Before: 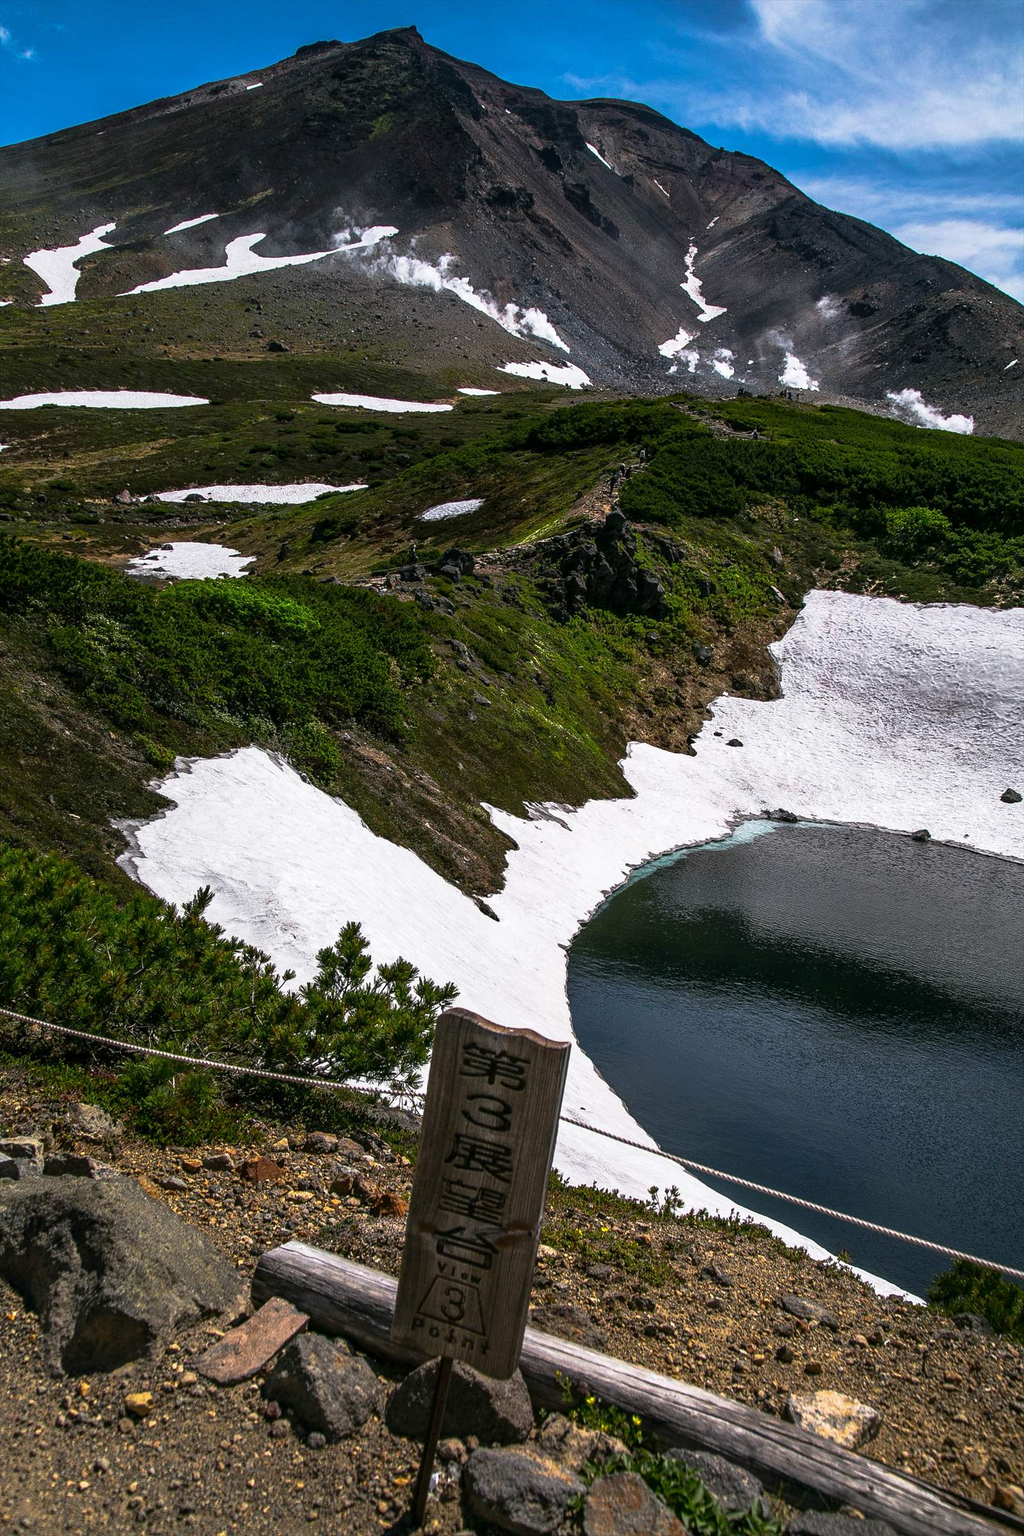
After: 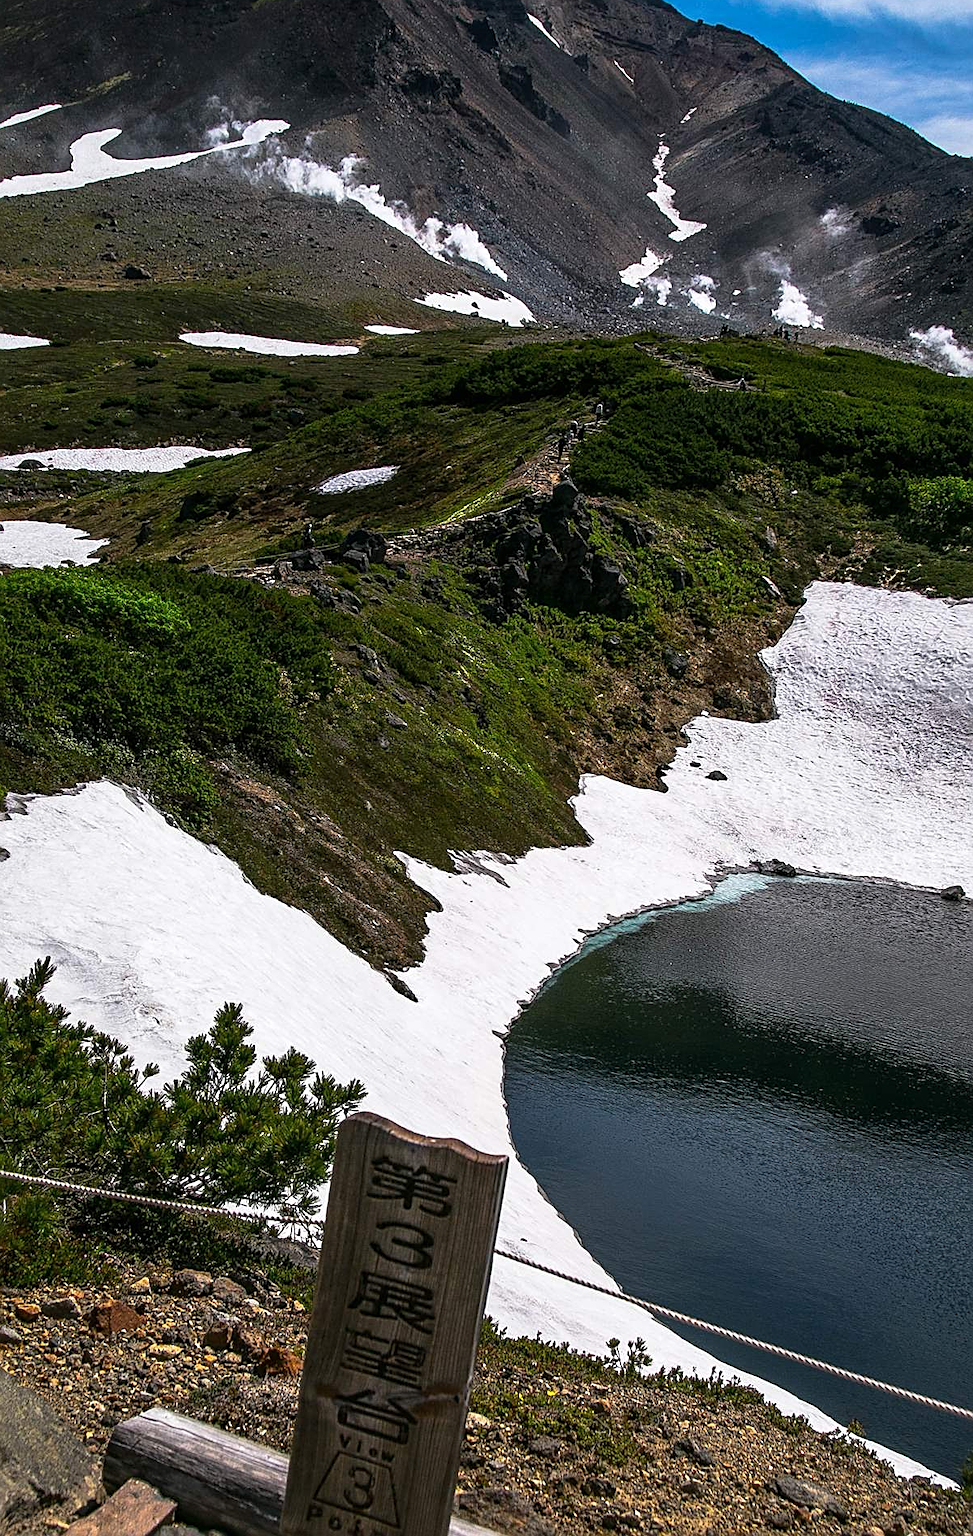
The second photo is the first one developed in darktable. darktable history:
crop: left 16.646%, top 8.606%, right 8.361%, bottom 12.585%
sharpen: on, module defaults
